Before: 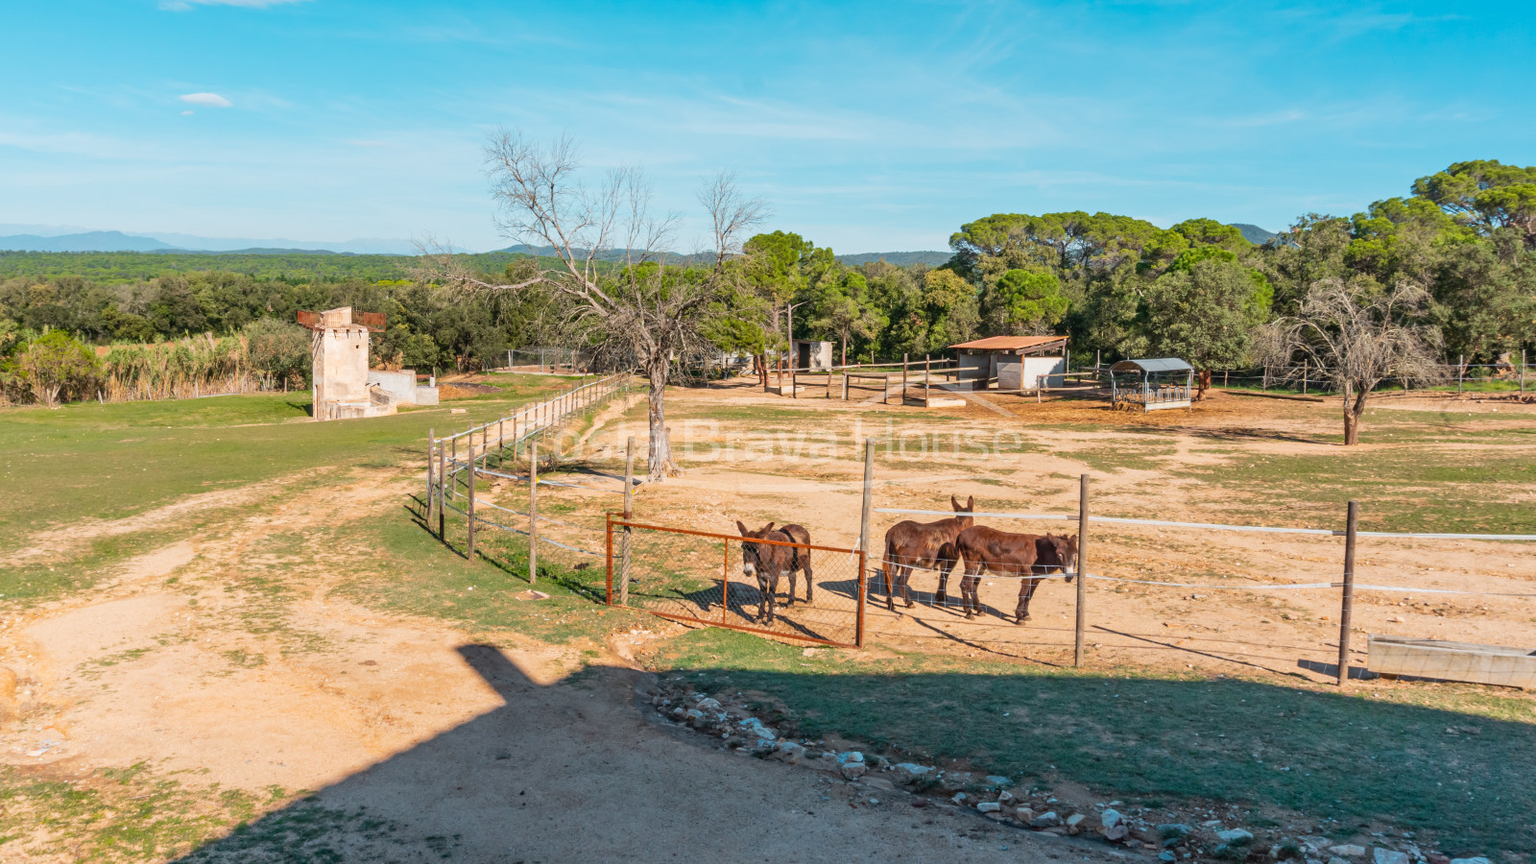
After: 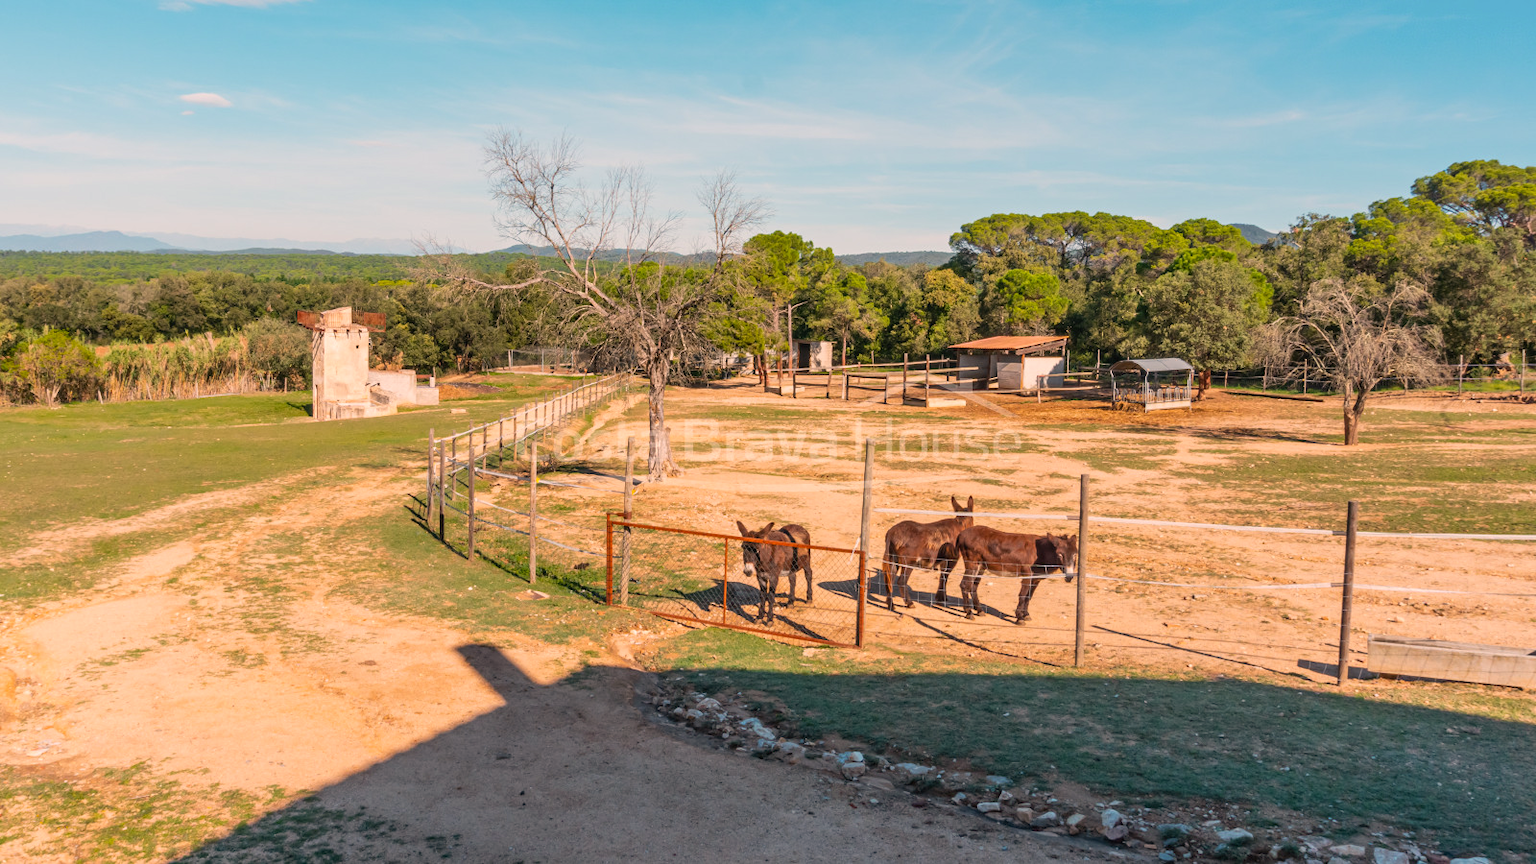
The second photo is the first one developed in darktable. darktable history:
color correction: highlights a* 11.96, highlights b* 11.91
